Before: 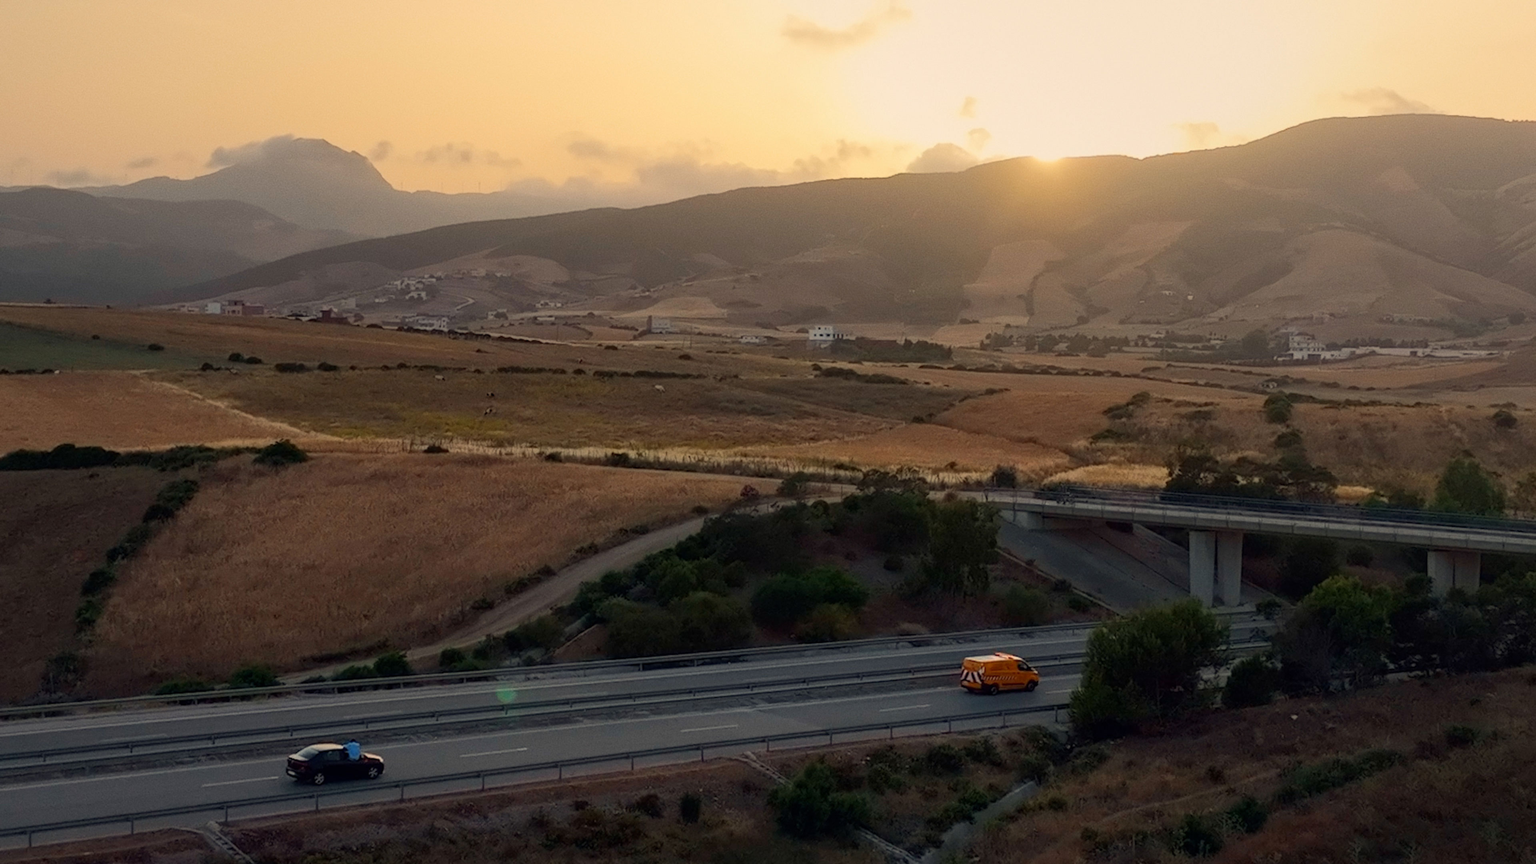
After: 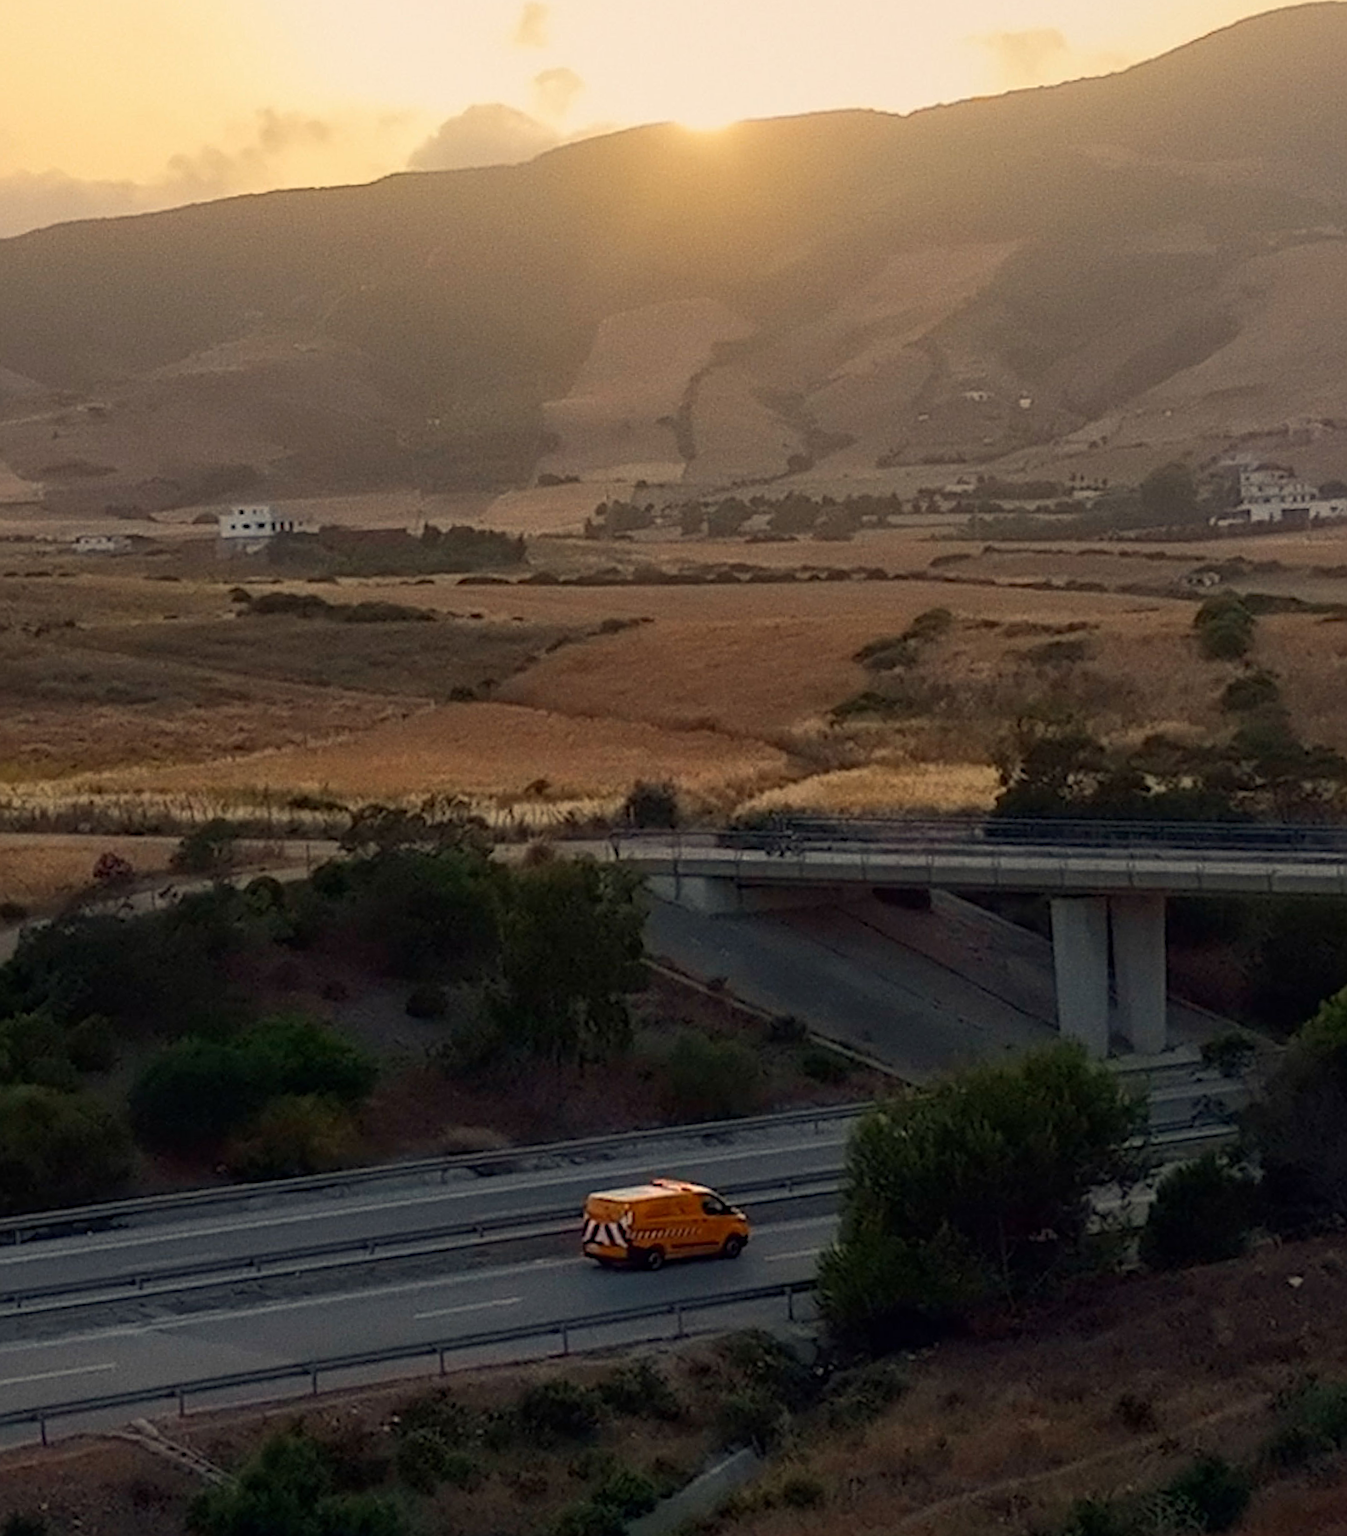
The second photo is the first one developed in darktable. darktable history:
crop: left 45.721%, top 13.393%, right 14.118%, bottom 10.01%
rotate and perspective: rotation -3.18°, automatic cropping off
sharpen: on, module defaults
